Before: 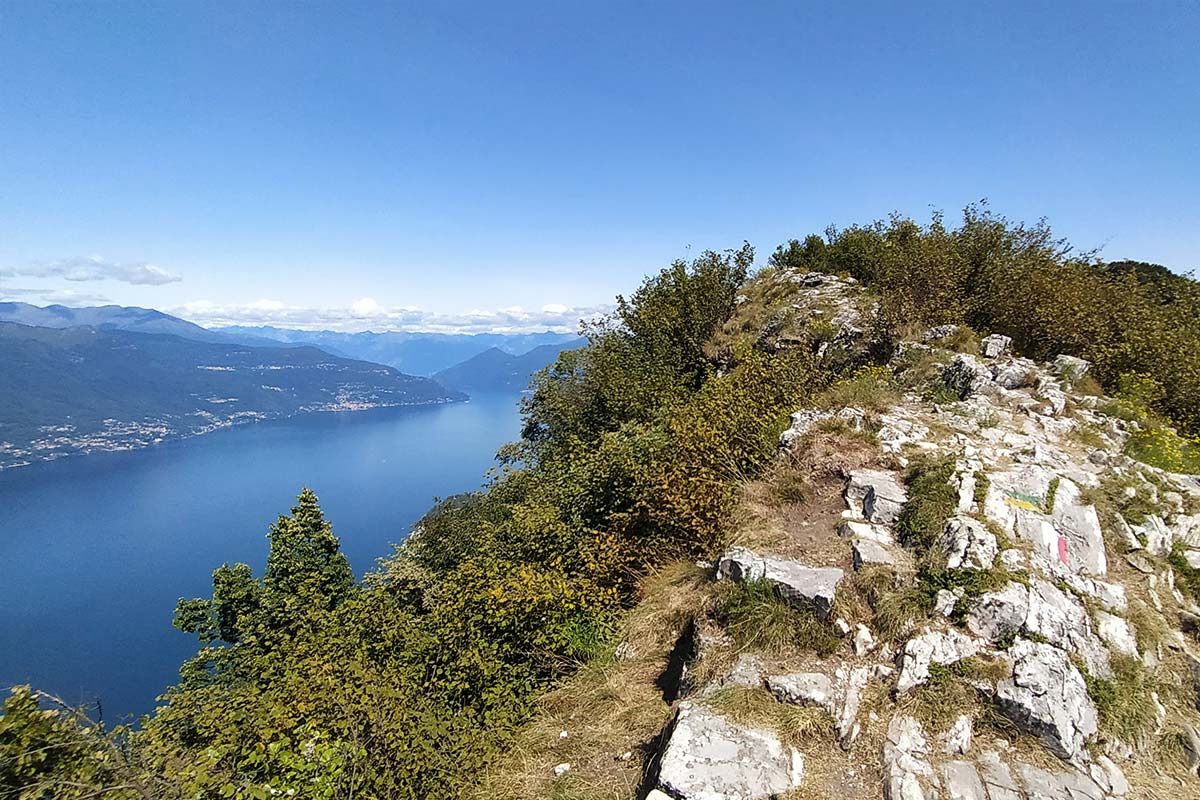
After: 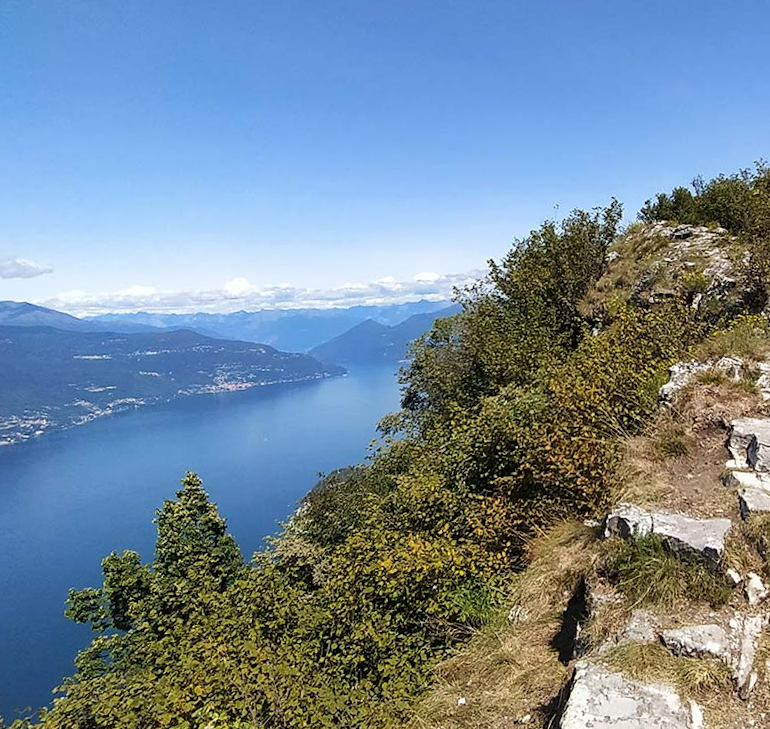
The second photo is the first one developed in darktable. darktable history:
rotate and perspective: rotation -3.52°, crop left 0.036, crop right 0.964, crop top 0.081, crop bottom 0.919
white balance: emerald 1
crop and rotate: left 8.786%, right 24.548%
